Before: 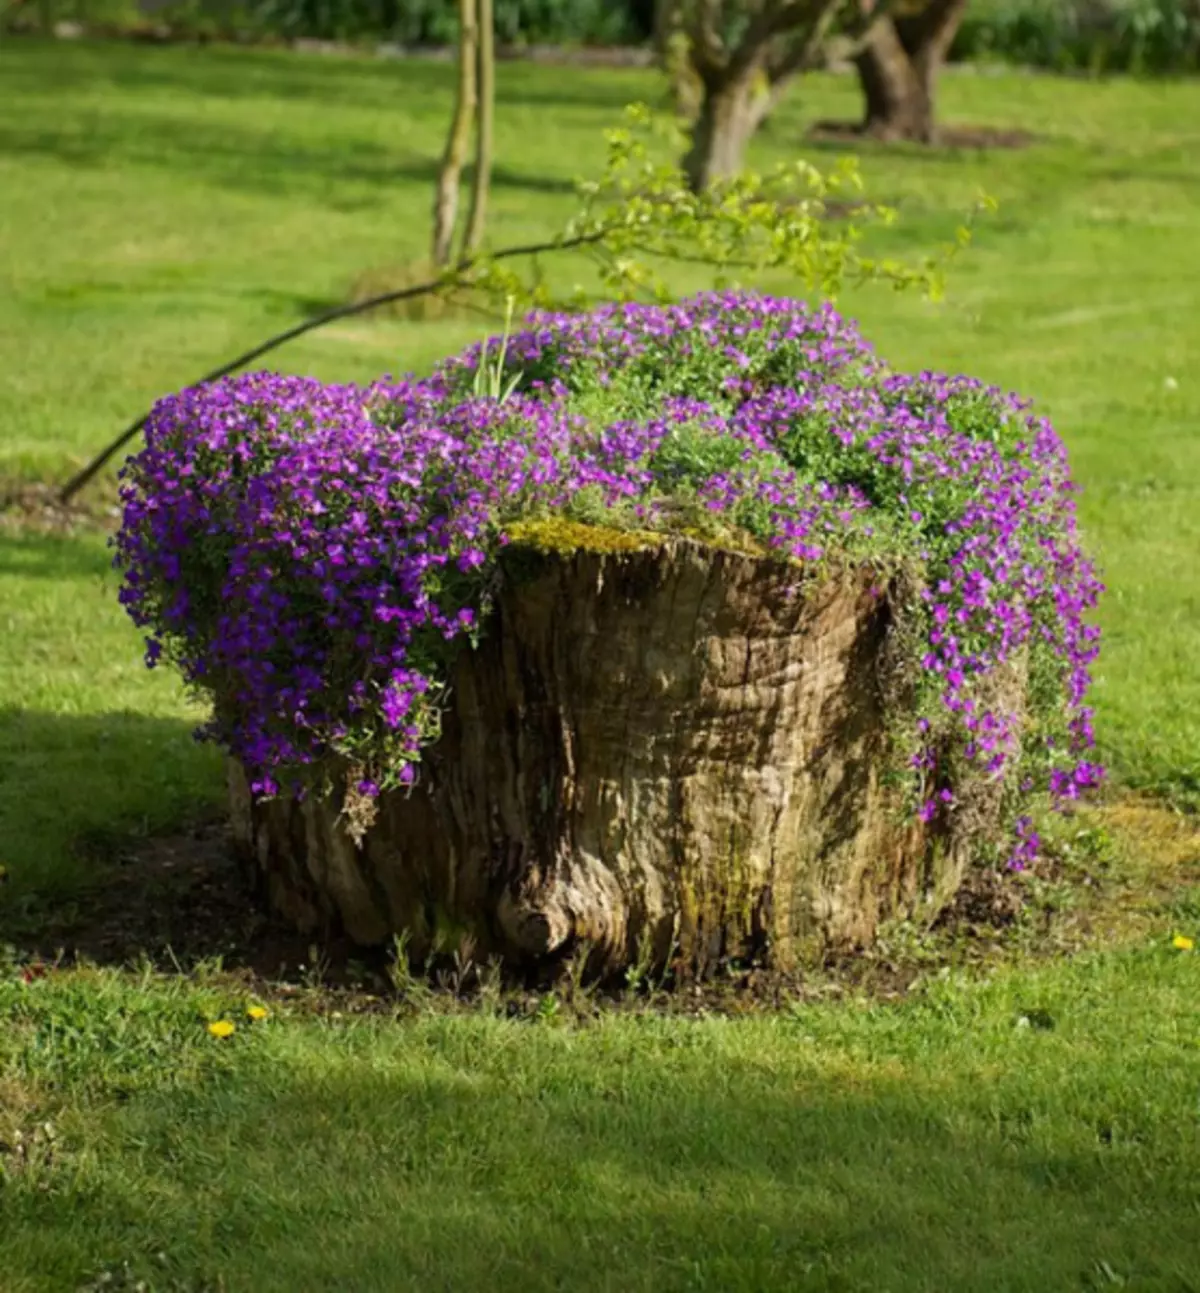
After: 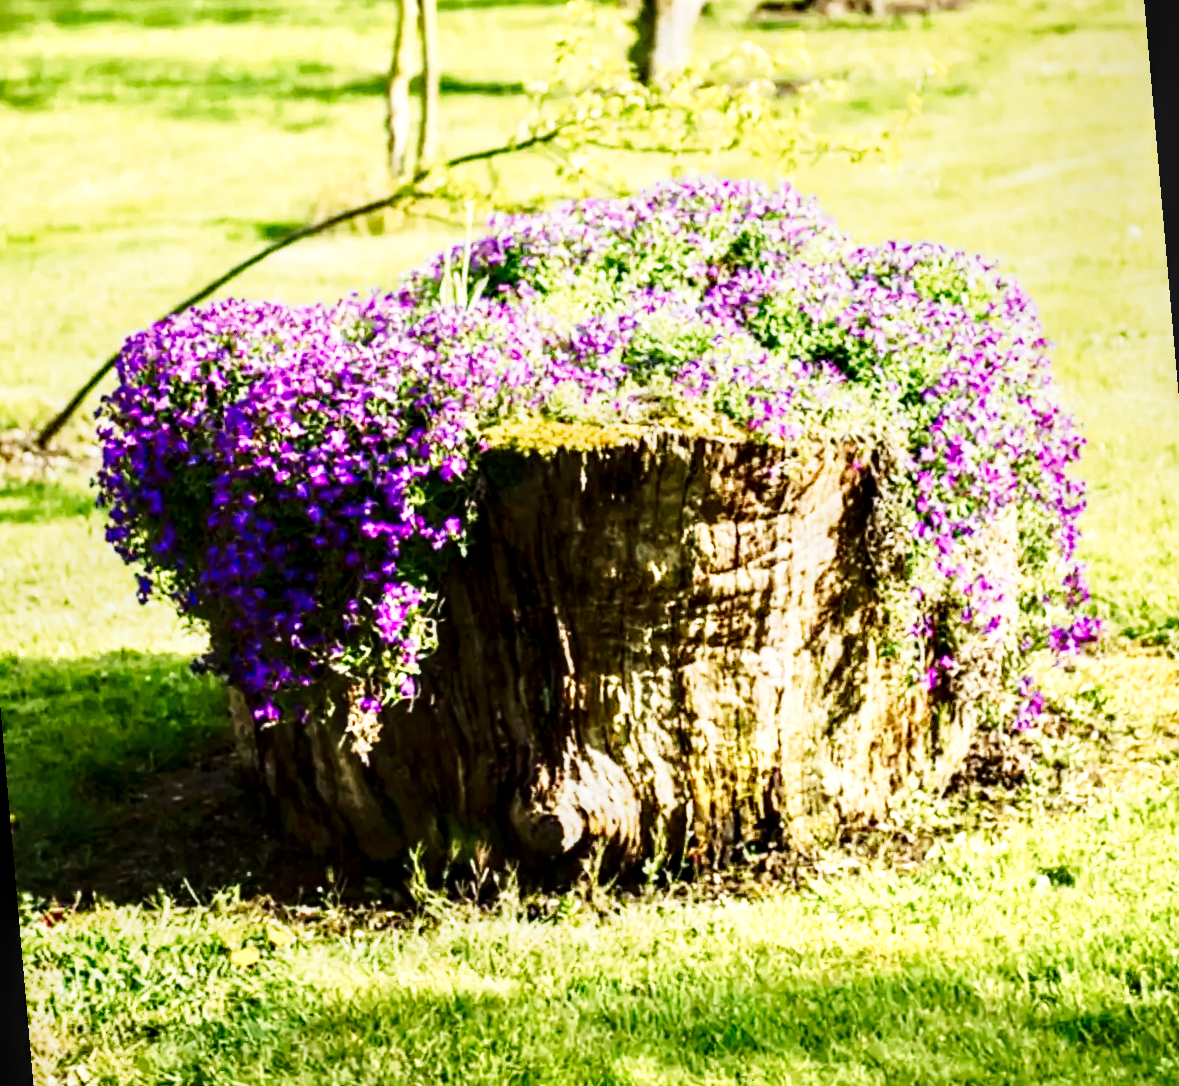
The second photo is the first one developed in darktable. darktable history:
tone equalizer: -8 EV 0.001 EV, -7 EV -0.004 EV, -6 EV 0.009 EV, -5 EV 0.032 EV, -4 EV 0.276 EV, -3 EV 0.644 EV, -2 EV 0.584 EV, -1 EV 0.187 EV, +0 EV 0.024 EV
local contrast: detail 150%
tone curve: curves: ch0 [(0, 0) (0.003, 0.003) (0.011, 0.012) (0.025, 0.027) (0.044, 0.048) (0.069, 0.074) (0.1, 0.117) (0.136, 0.177) (0.177, 0.246) (0.224, 0.324) (0.277, 0.422) (0.335, 0.531) (0.399, 0.633) (0.468, 0.733) (0.543, 0.824) (0.623, 0.895) (0.709, 0.938) (0.801, 0.961) (0.898, 0.98) (1, 1)], preserve colors none
levels: mode automatic, black 0.023%, white 99.97%, levels [0.062, 0.494, 0.925]
contrast brightness saturation: contrast 0.28
rotate and perspective: rotation -5°, crop left 0.05, crop right 0.952, crop top 0.11, crop bottom 0.89
